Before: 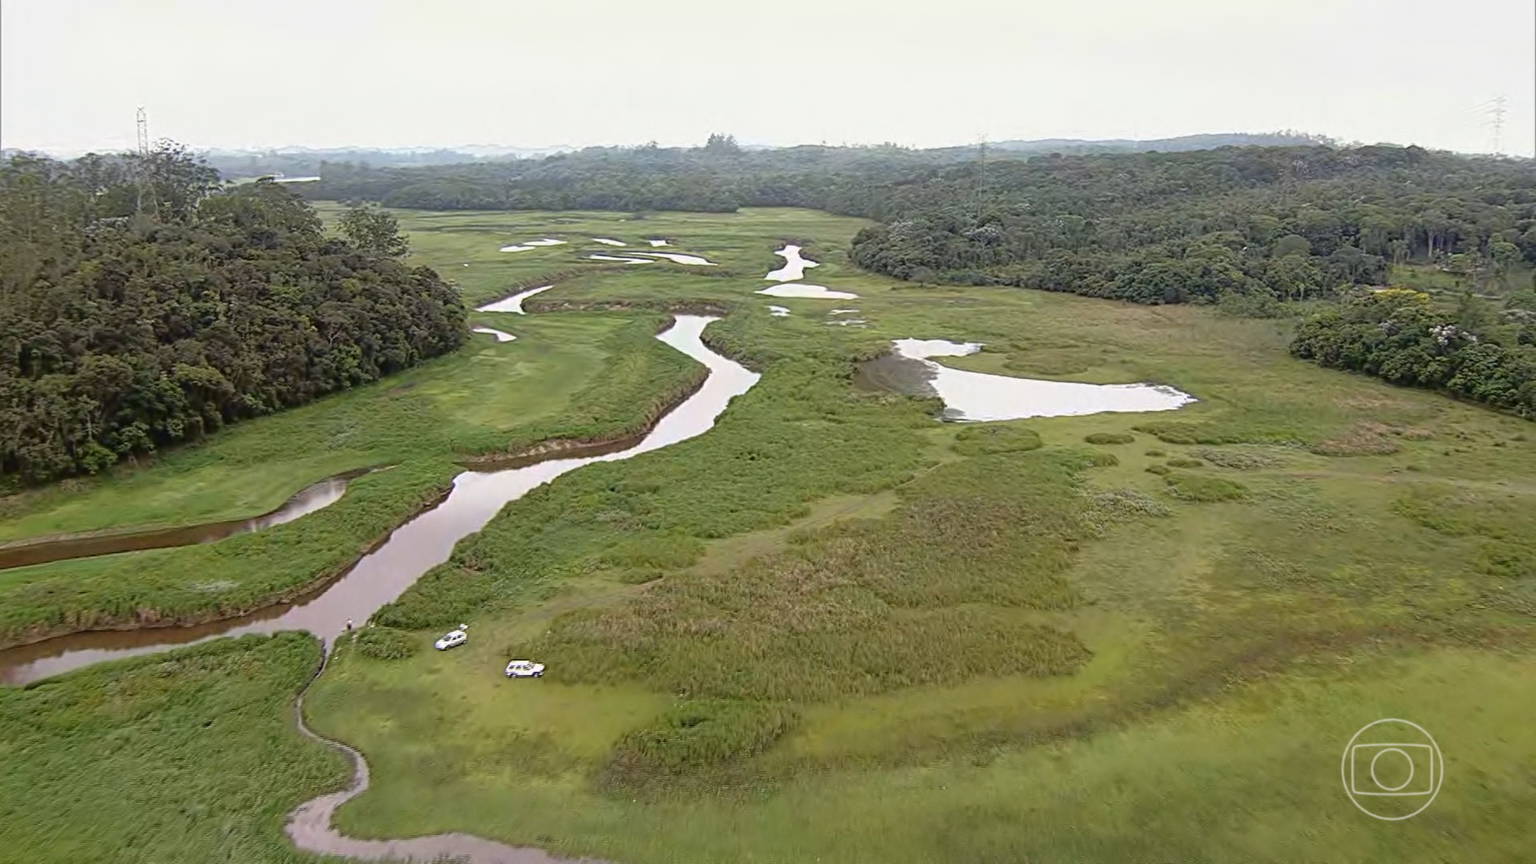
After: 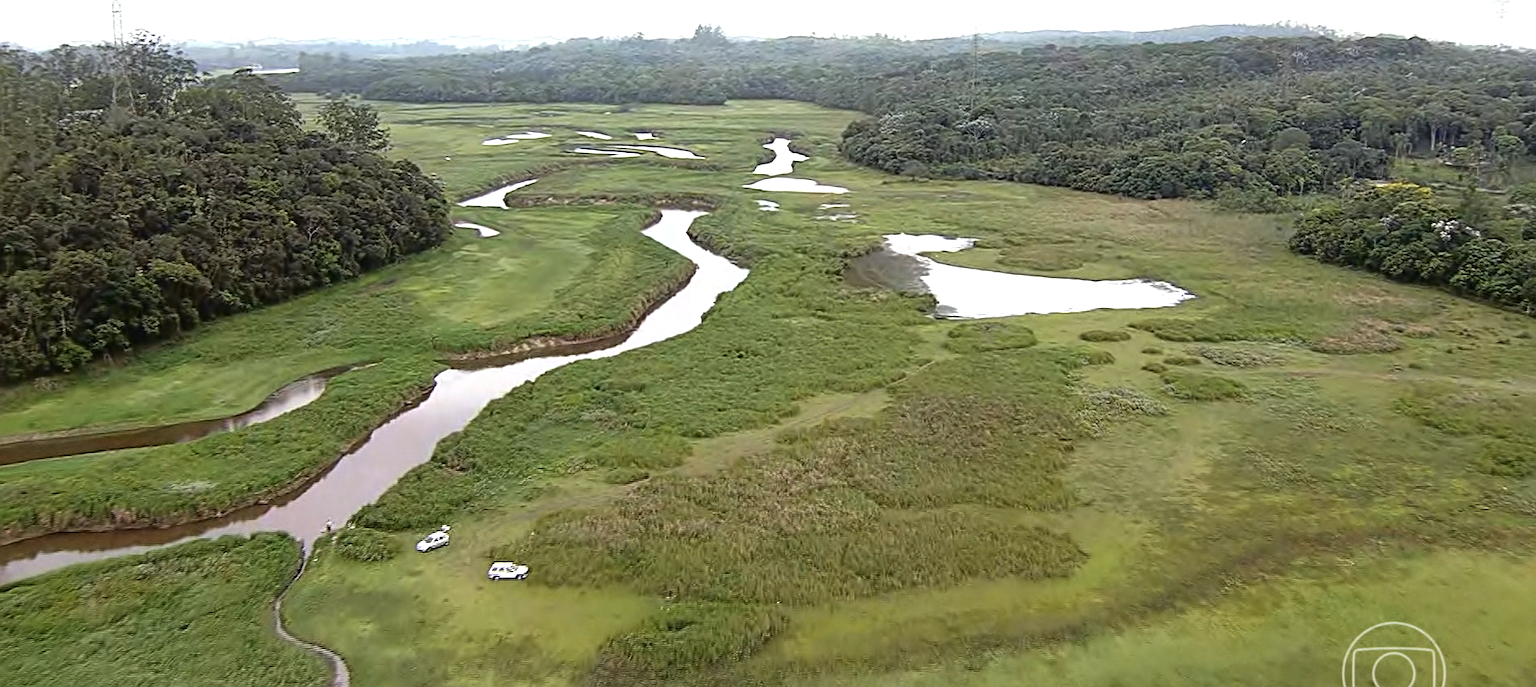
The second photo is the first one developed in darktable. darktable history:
tone equalizer: -8 EV -0.417 EV, -7 EV -0.389 EV, -6 EV -0.333 EV, -5 EV -0.222 EV, -3 EV 0.222 EV, -2 EV 0.333 EV, -1 EV 0.389 EV, +0 EV 0.417 EV, edges refinement/feathering 500, mask exposure compensation -1.57 EV, preserve details no
crop and rotate: left 1.814%, top 12.818%, right 0.25%, bottom 9.225%
white balance: red 0.986, blue 1.01
sharpen: radius 1.4, amount 1.25, threshold 0.7
